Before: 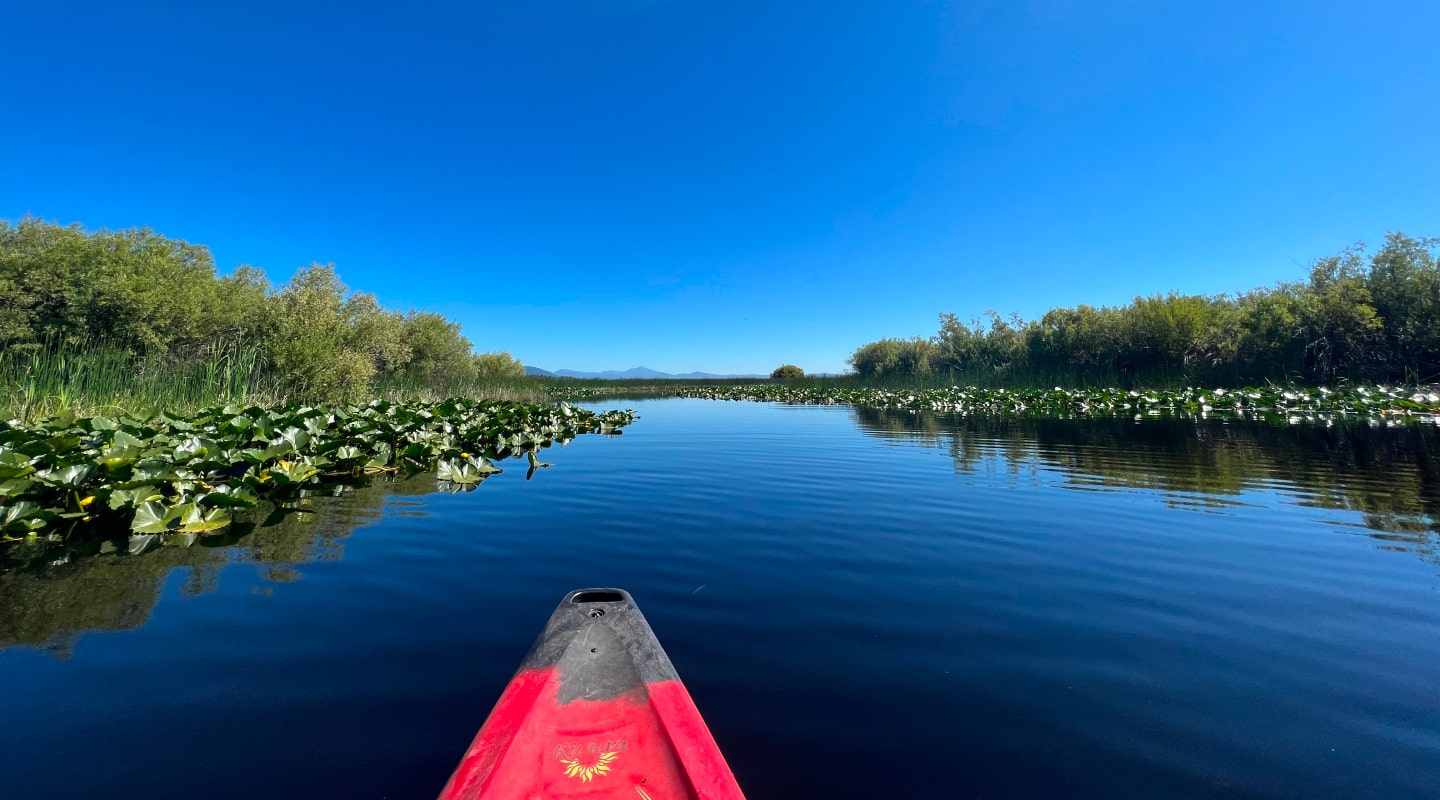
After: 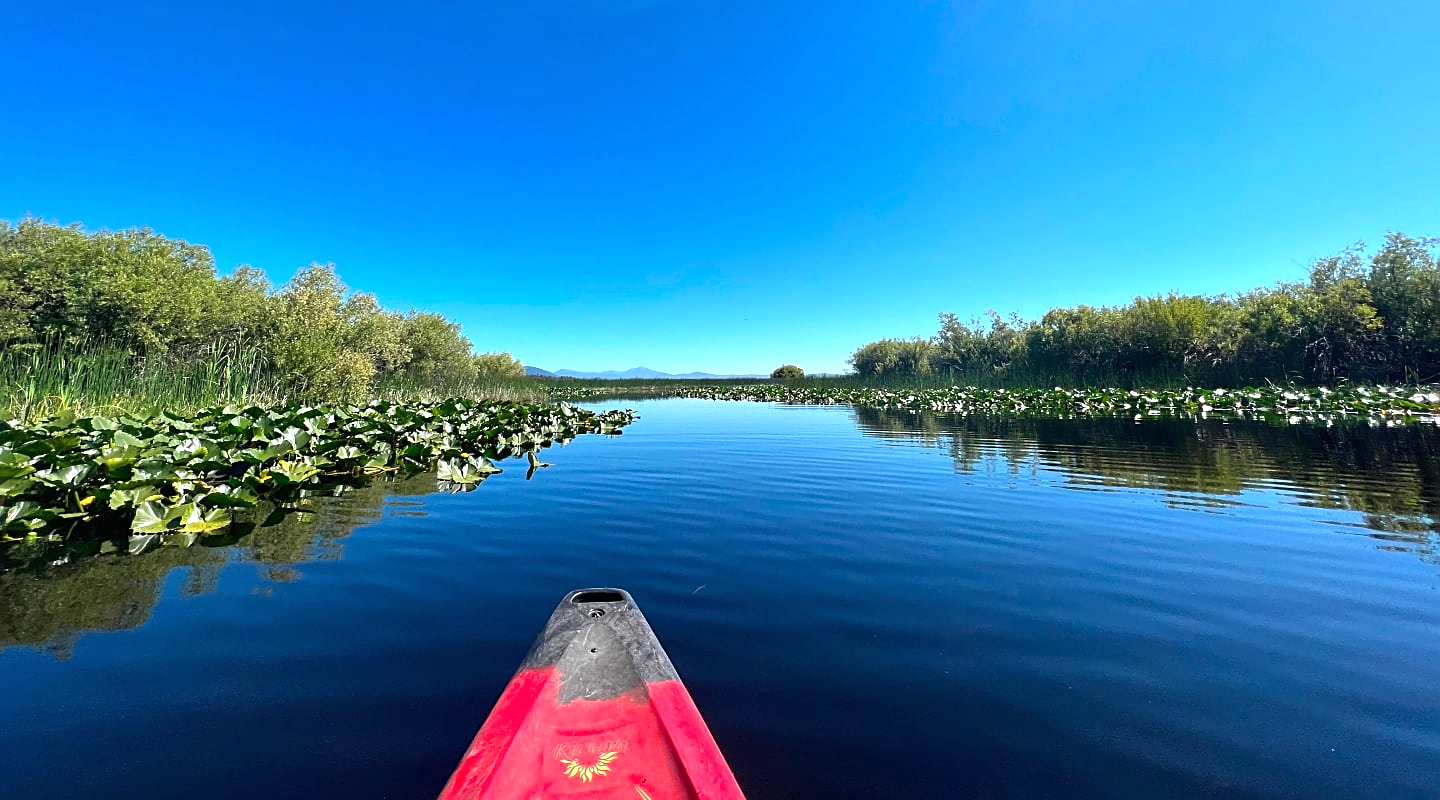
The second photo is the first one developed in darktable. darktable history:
exposure: black level correction 0, exposure 0.698 EV, compensate exposure bias true, compensate highlight preservation false
sharpen: on, module defaults
base curve: curves: ch0 [(0, 0) (0.303, 0.277) (1, 1)]
